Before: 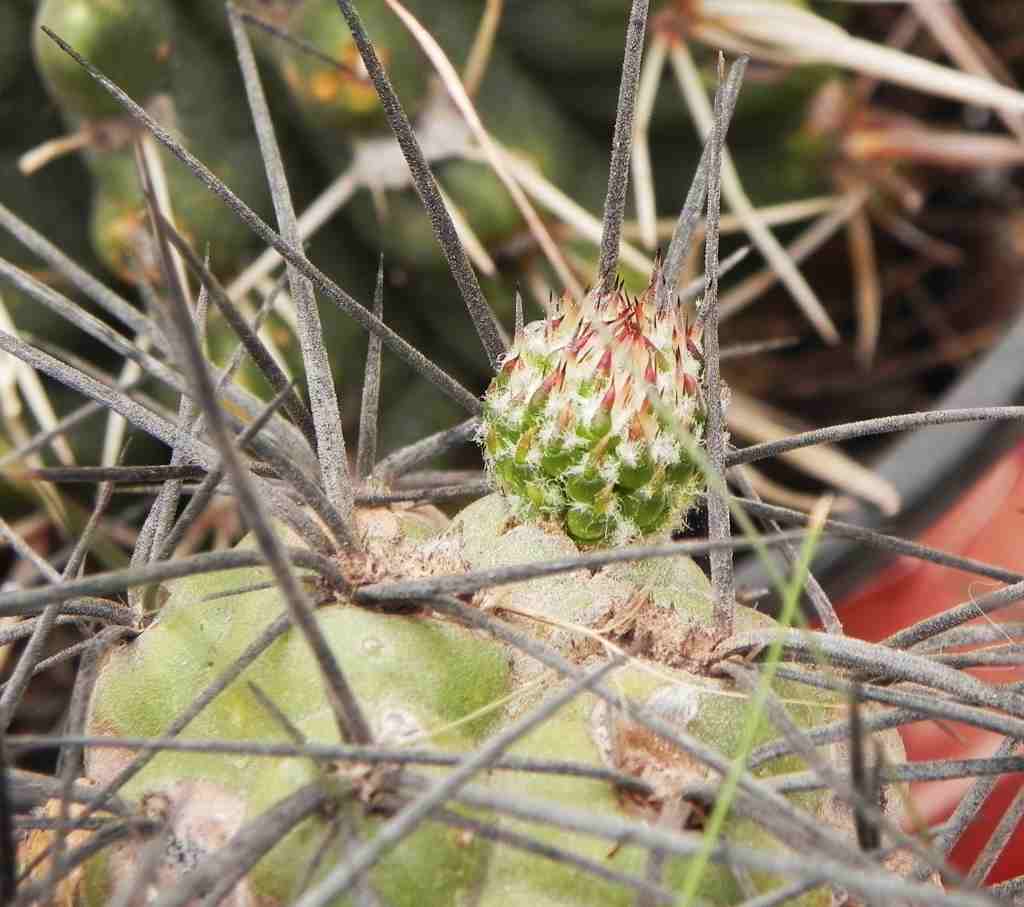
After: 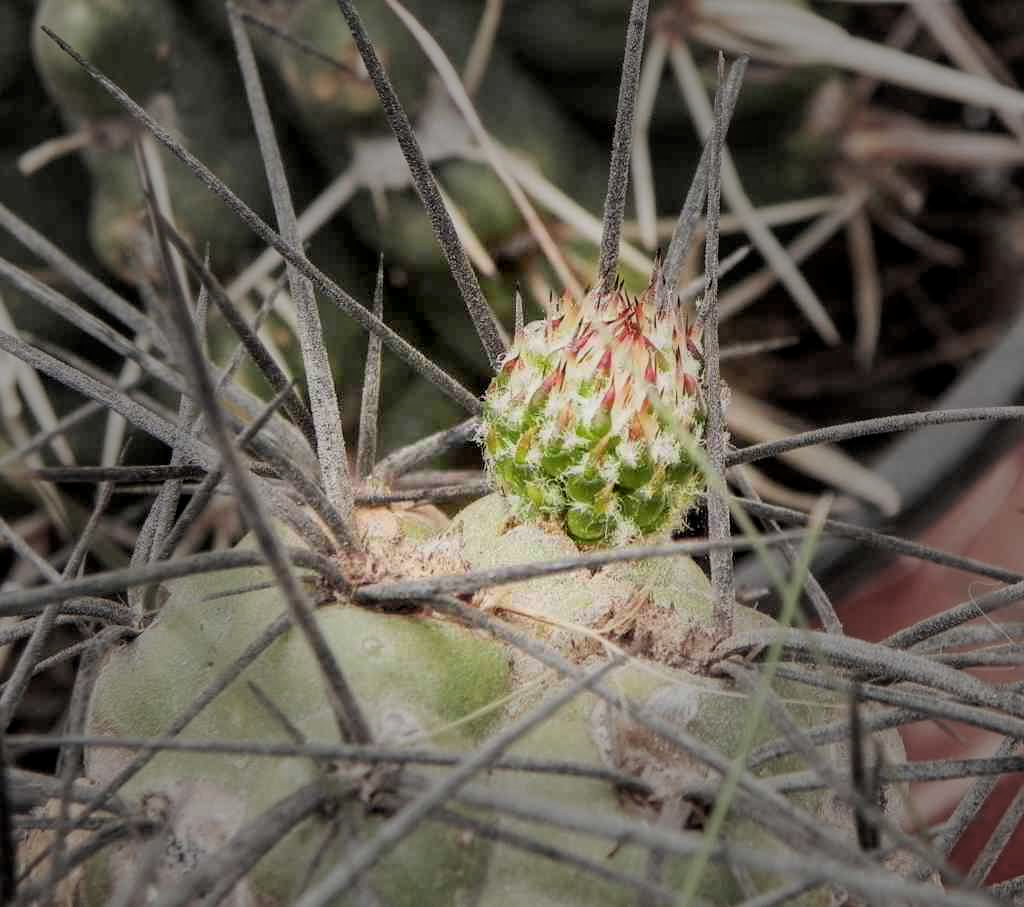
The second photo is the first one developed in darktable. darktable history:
filmic rgb: middle gray luminance 18.38%, black relative exposure -8.9 EV, white relative exposure 3.71 EV, target black luminance 0%, hardness 4.84, latitude 68.27%, contrast 0.957, highlights saturation mix 20.42%, shadows ↔ highlights balance 20.76%, color science v6 (2022)
vignetting: fall-off start 30.89%, fall-off radius 33.89%
local contrast: on, module defaults
